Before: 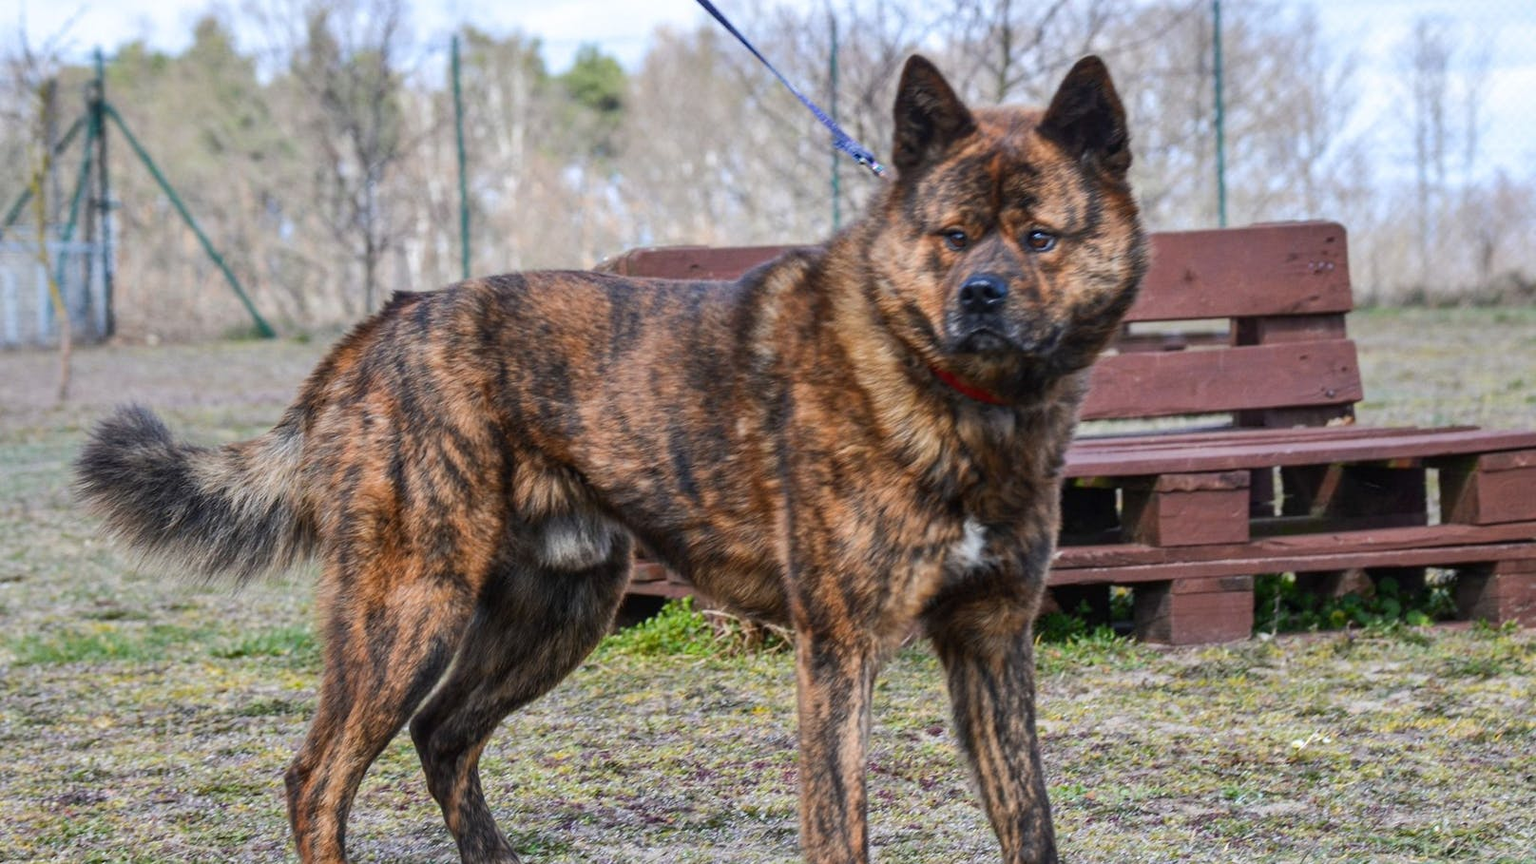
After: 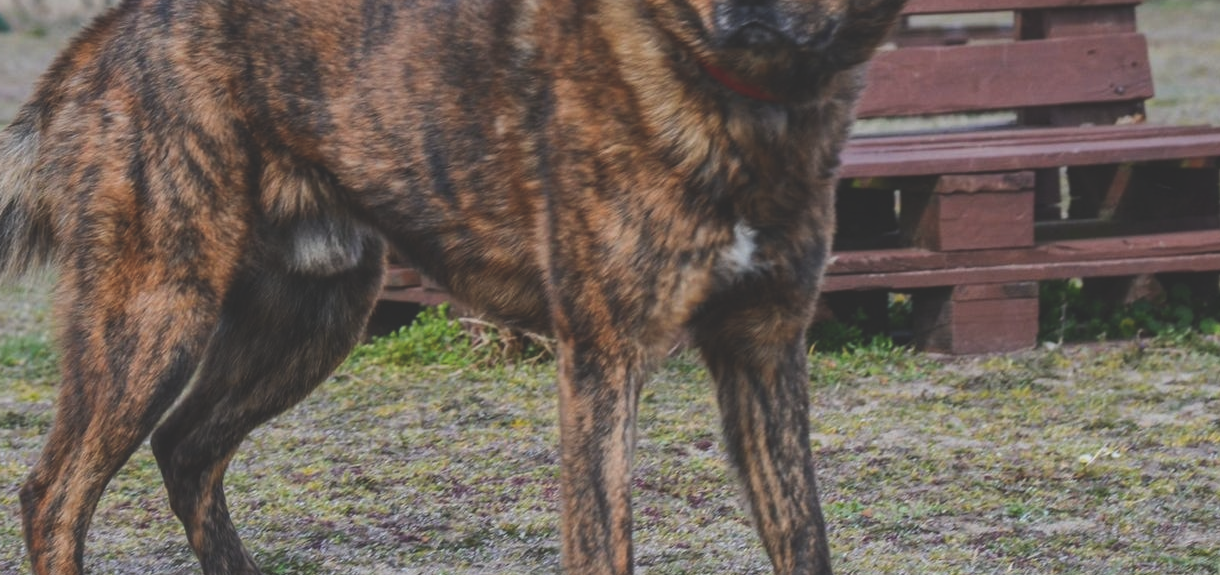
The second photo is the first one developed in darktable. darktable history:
exposure: black level correction -0.034, exposure -0.494 EV, compensate highlight preservation false
crop and rotate: left 17.359%, top 35.67%, right 7.114%, bottom 1.055%
